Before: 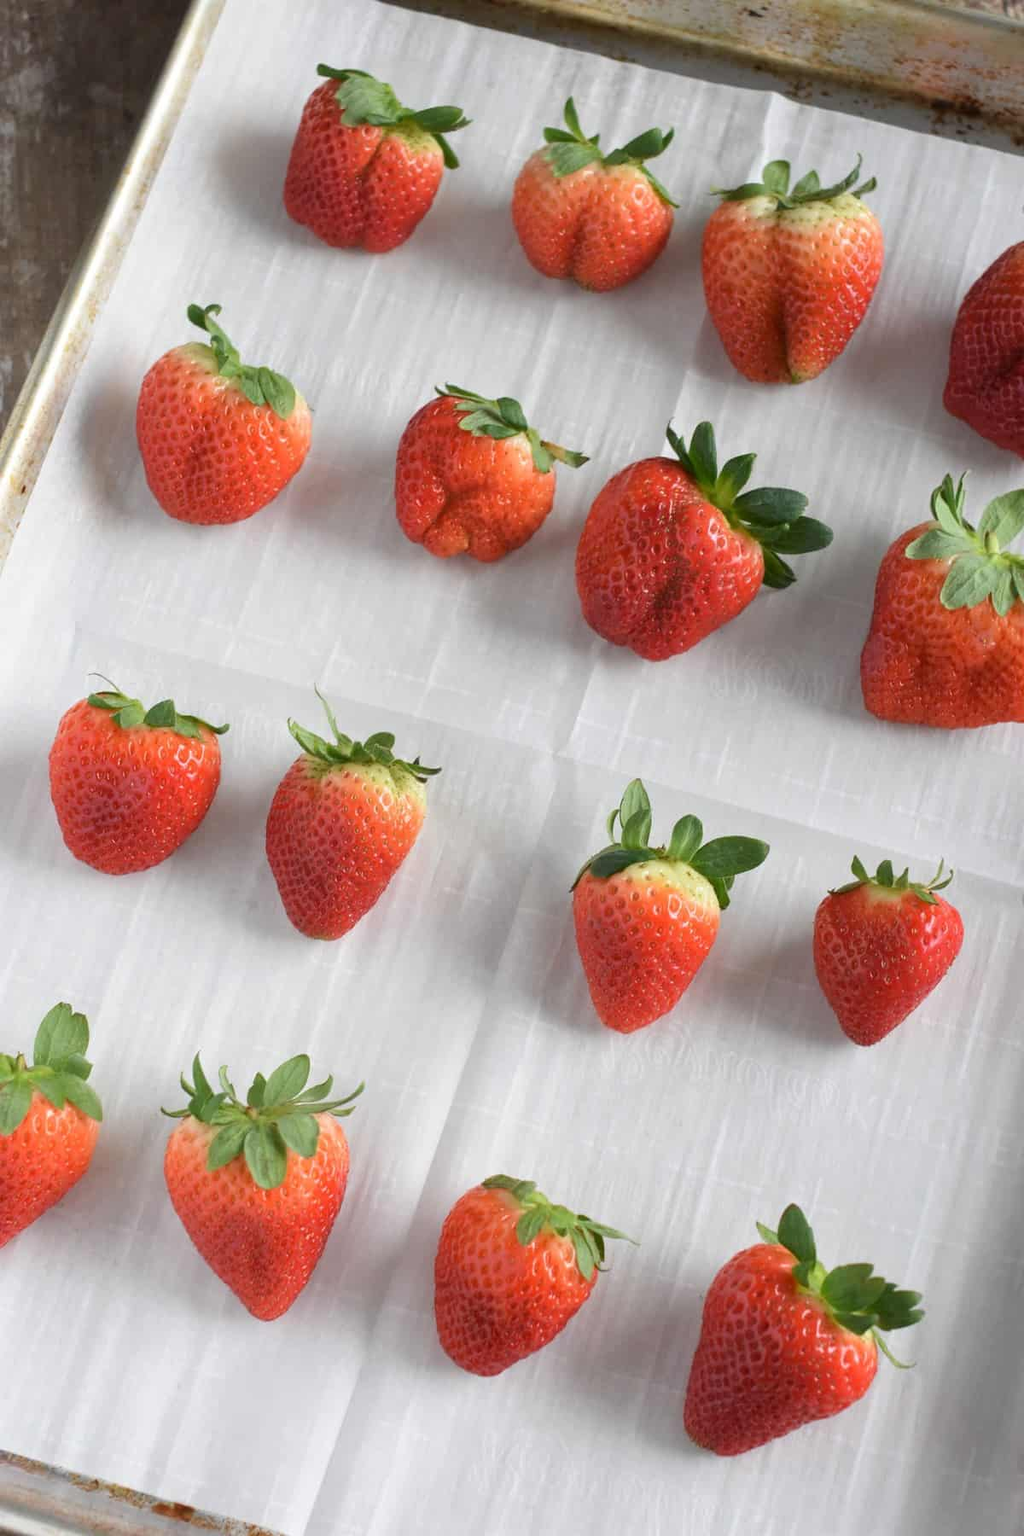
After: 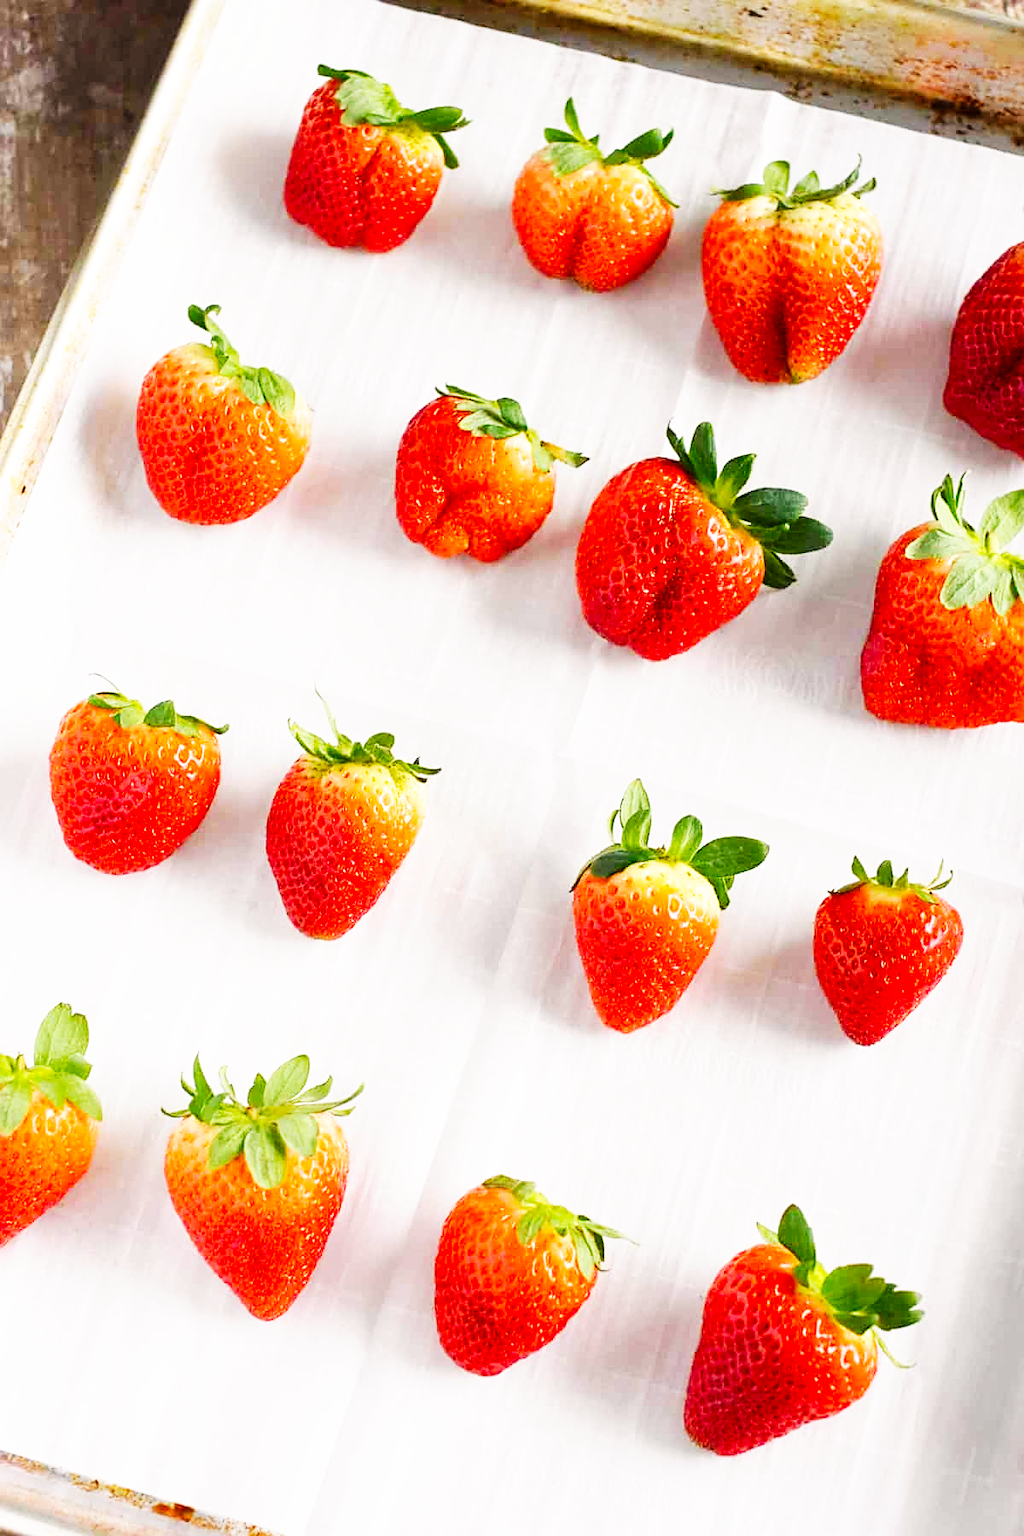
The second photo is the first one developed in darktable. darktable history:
color balance rgb: power › chroma 0.238%, power › hue 61.65°, highlights gain › chroma 0.94%, highlights gain › hue 26.67°, perceptual saturation grading › global saturation 25.148%
base curve: curves: ch0 [(0, 0) (0.007, 0.004) (0.027, 0.03) (0.046, 0.07) (0.207, 0.54) (0.442, 0.872) (0.673, 0.972) (1, 1)], preserve colors none
sharpen: amount 0.498
